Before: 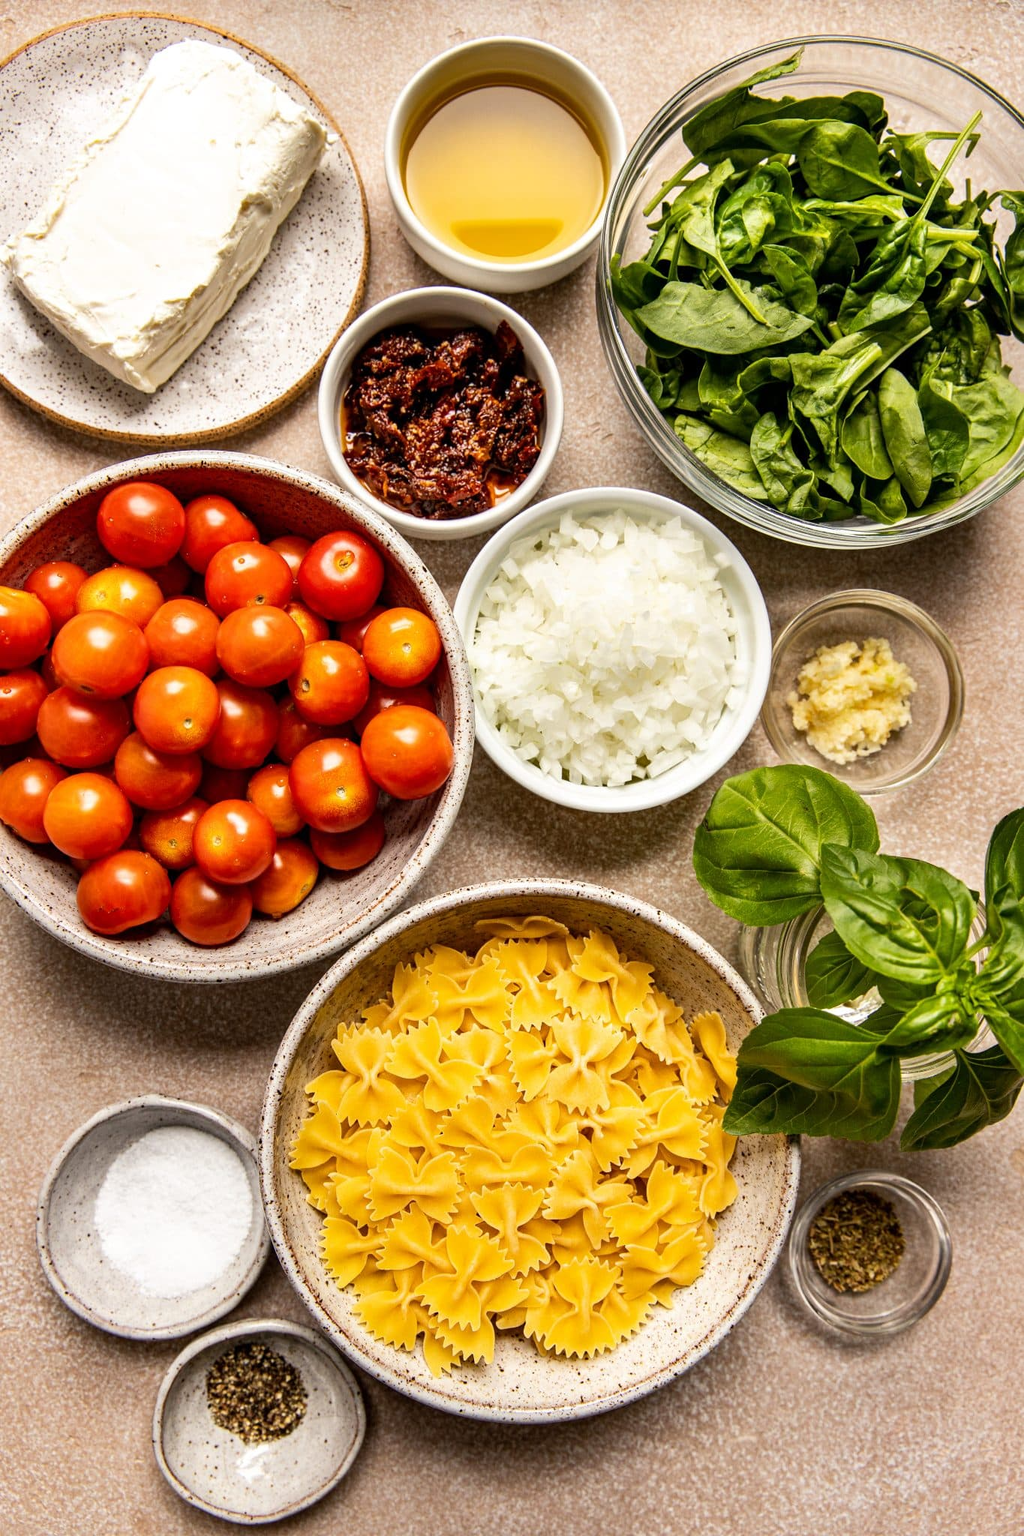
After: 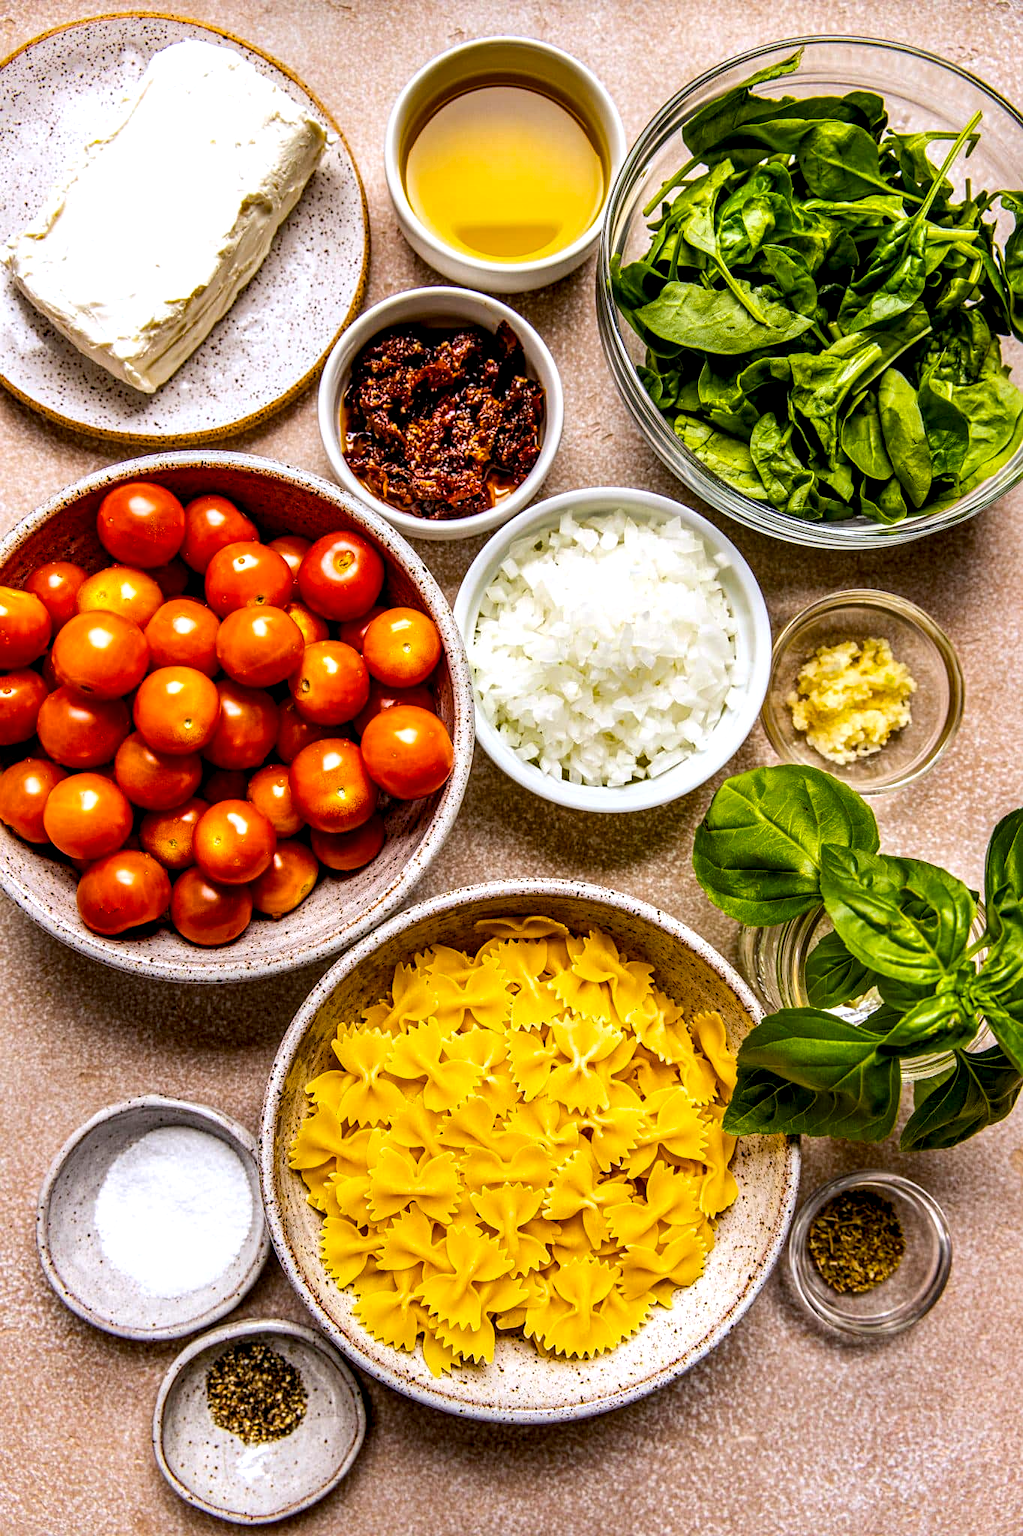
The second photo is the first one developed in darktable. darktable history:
color balance rgb: linear chroma grading › global chroma 15%, perceptual saturation grading › global saturation 30%
local contrast: highlights 59%, detail 145%
sharpen: amount 0.2
color calibration: illuminant as shot in camera, x 0.358, y 0.373, temperature 4628.91 K
